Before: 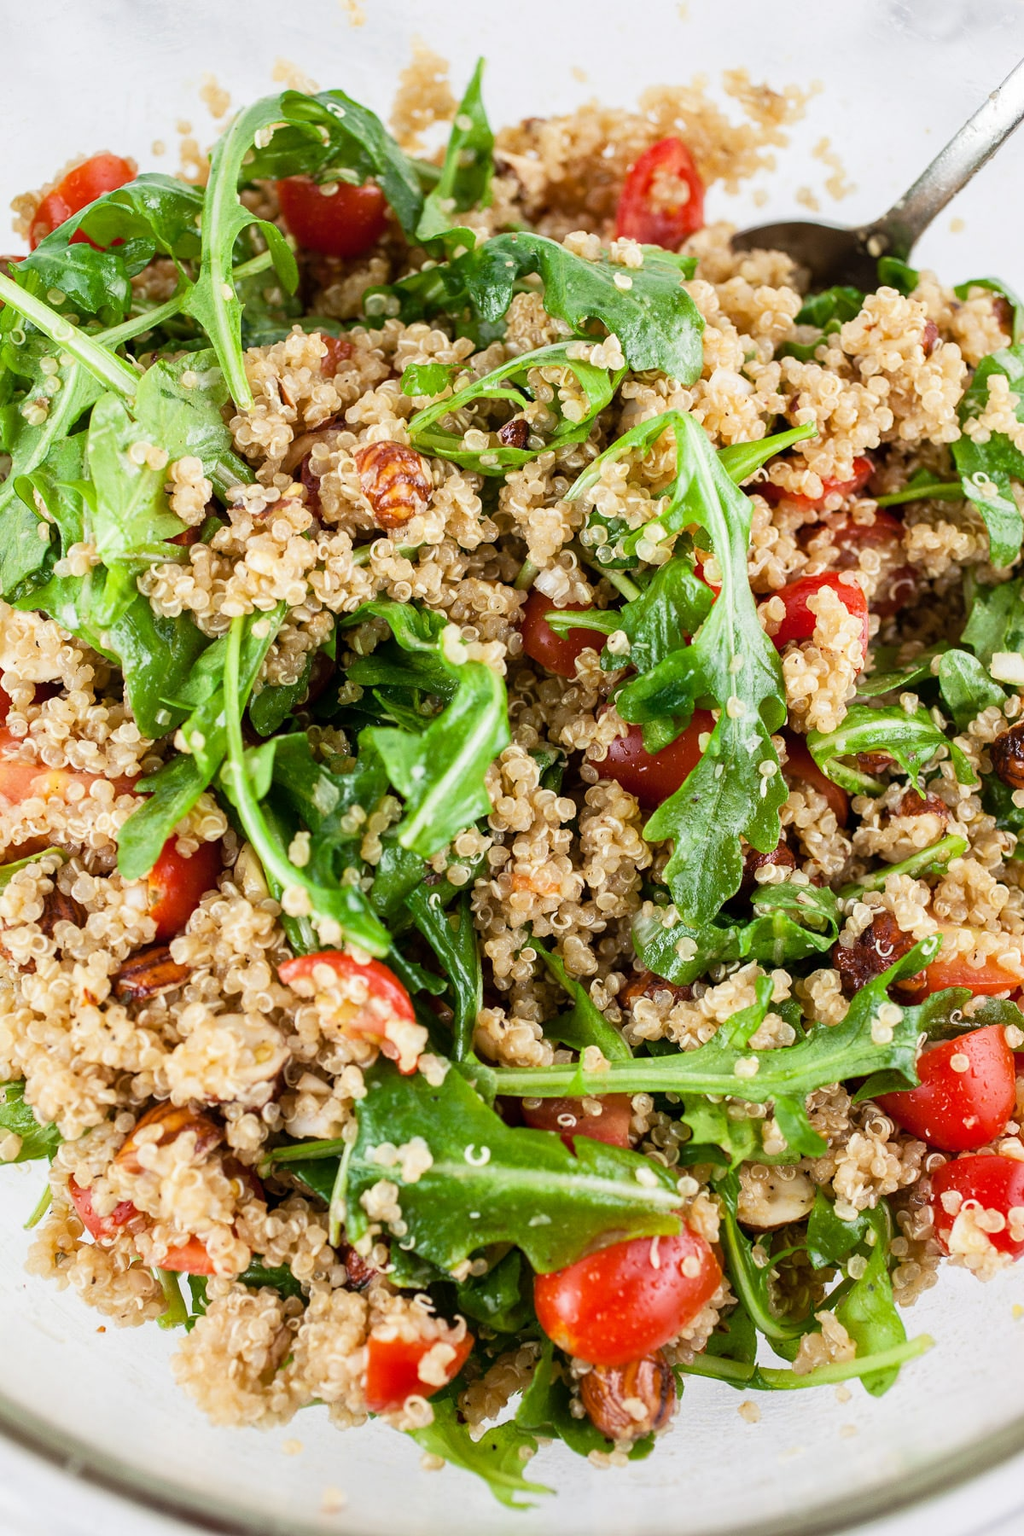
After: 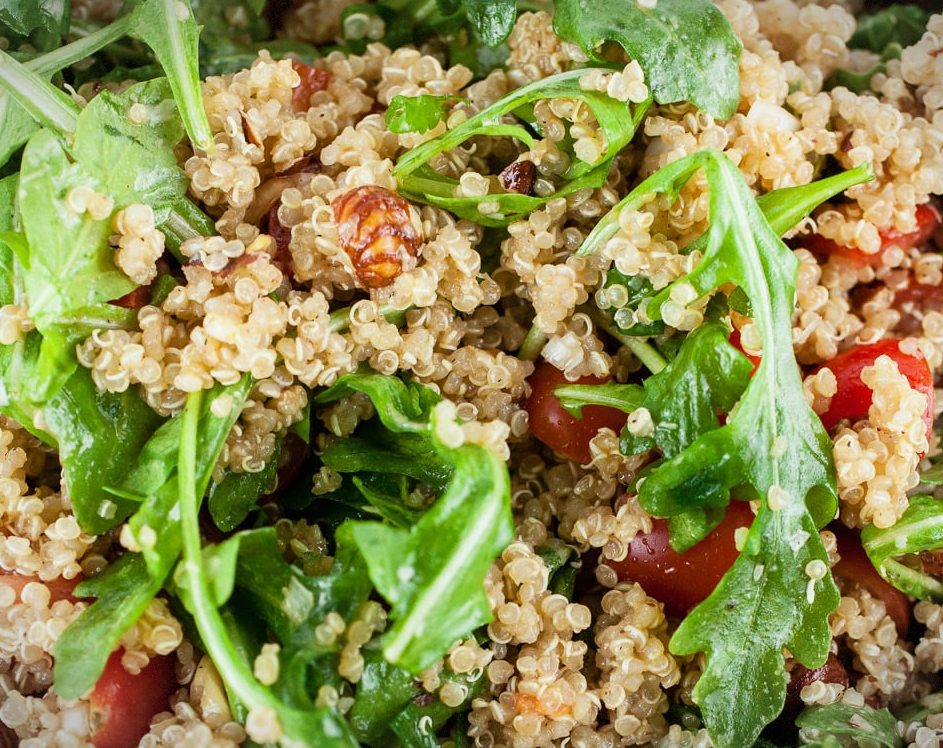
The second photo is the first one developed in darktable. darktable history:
crop: left 7.036%, top 18.398%, right 14.379%, bottom 40.043%
white balance: red 0.978, blue 0.999
vignetting: fall-off start 100%, brightness -0.406, saturation -0.3, width/height ratio 1.324, dithering 8-bit output, unbound false
